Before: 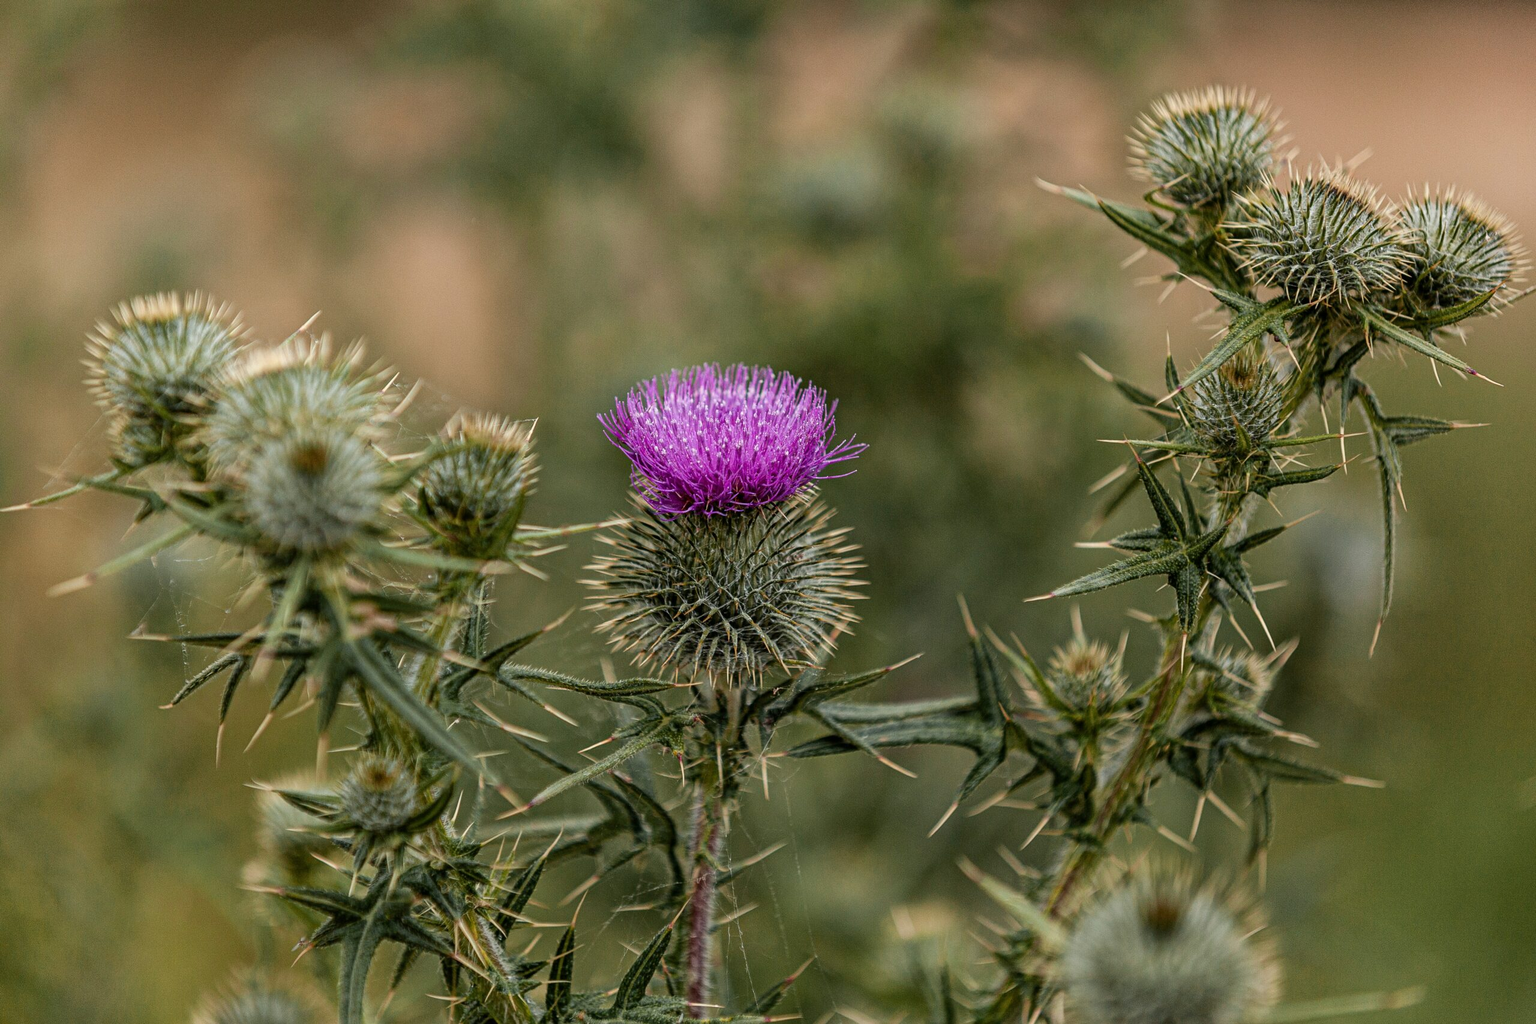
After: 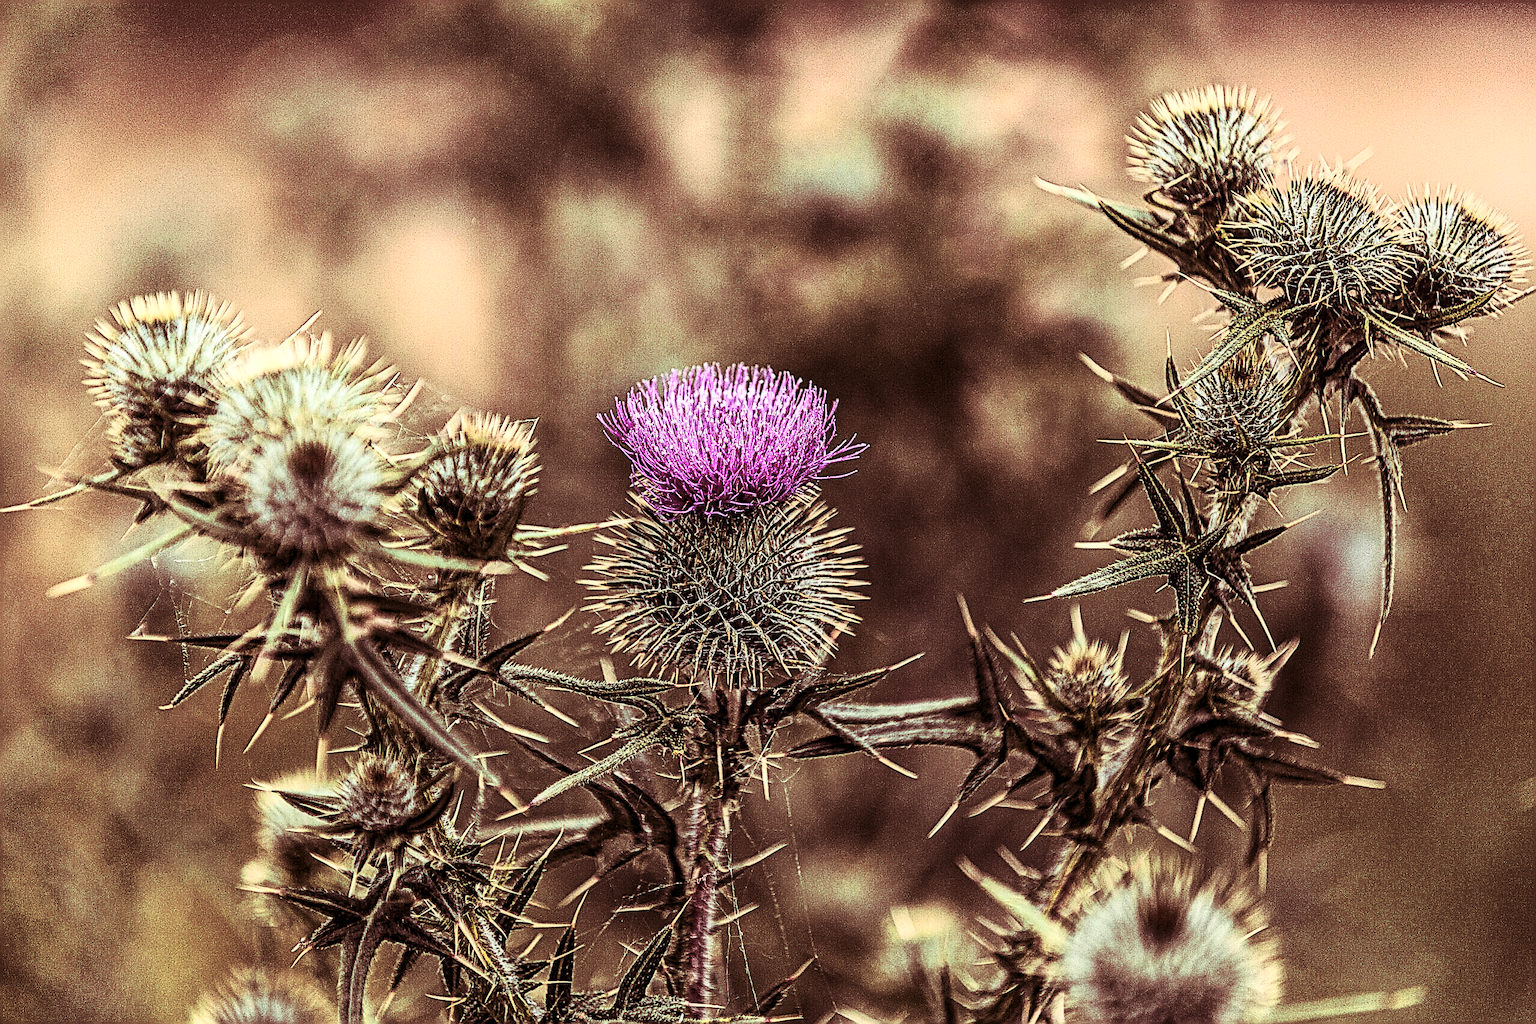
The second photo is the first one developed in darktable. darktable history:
sharpen: amount 2
contrast brightness saturation: contrast 0.62, brightness 0.34, saturation 0.14
local contrast: on, module defaults
split-toning: highlights › hue 187.2°, highlights › saturation 0.83, balance -68.05, compress 56.43%
